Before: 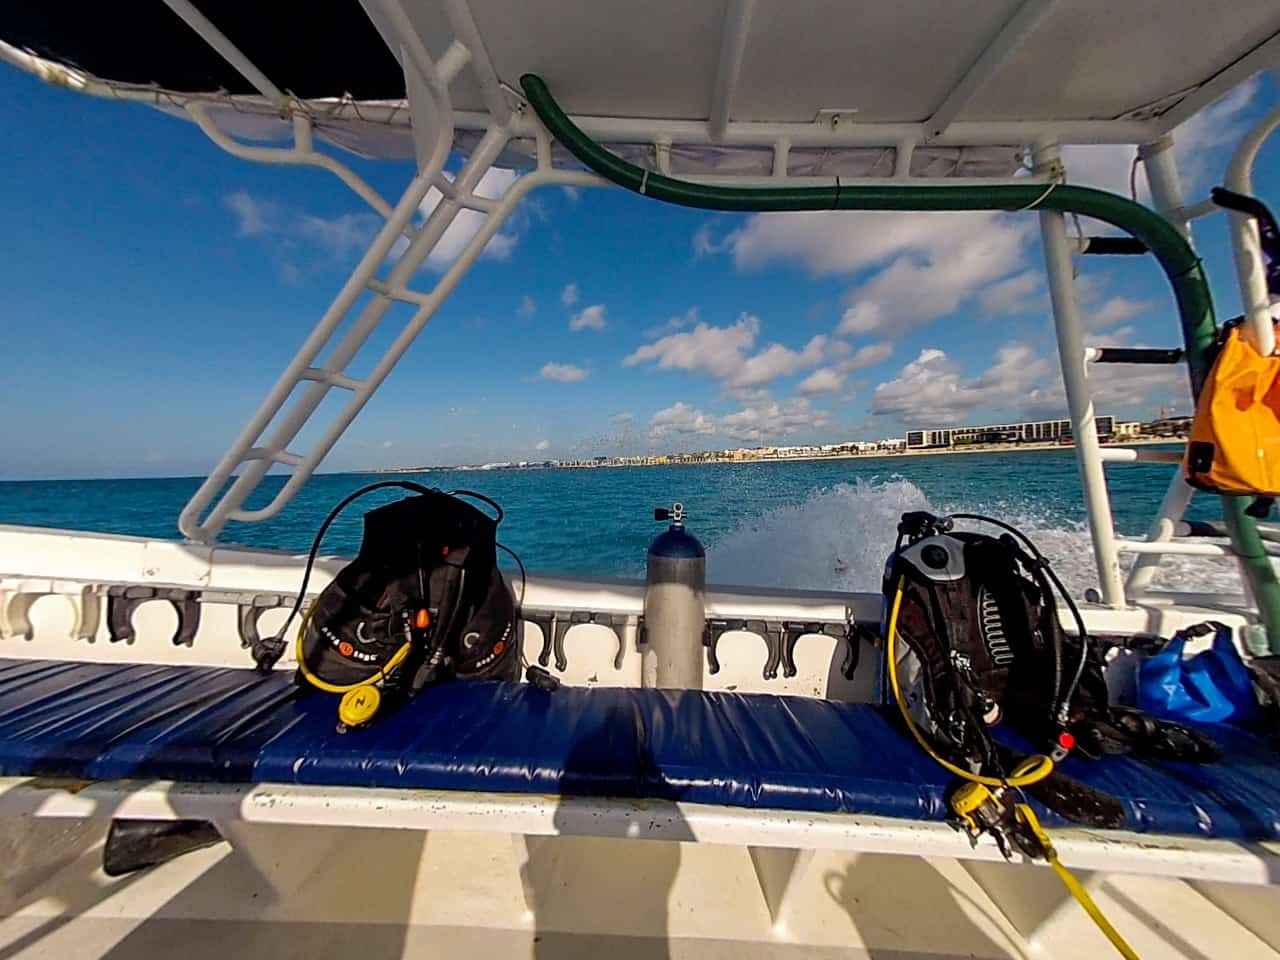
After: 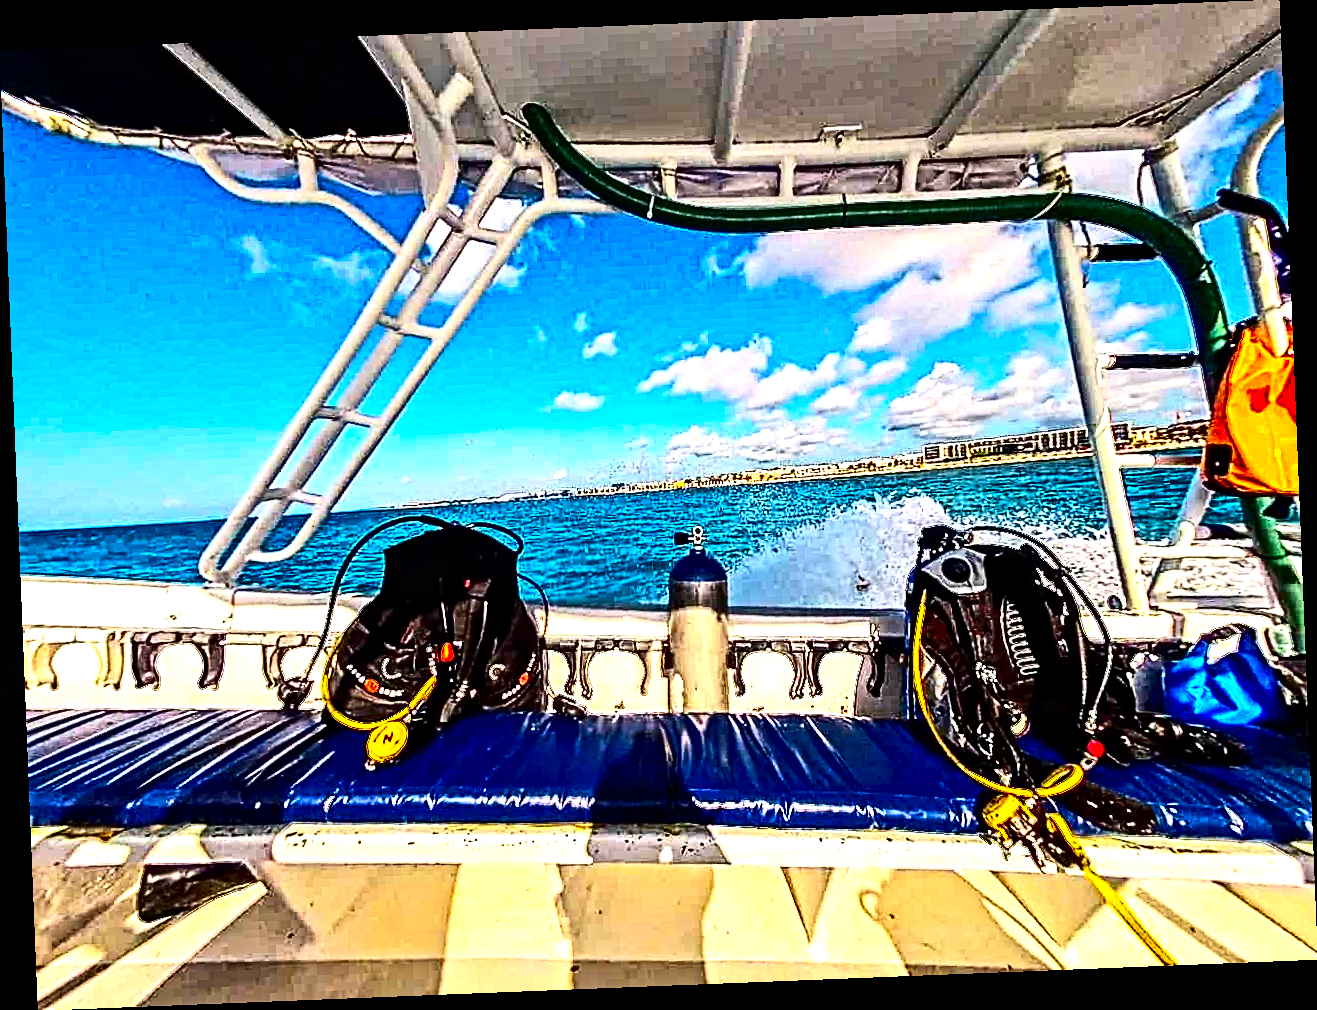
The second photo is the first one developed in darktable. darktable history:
exposure: black level correction 0, exposure 0.7 EV, compensate exposure bias true, compensate highlight preservation false
rotate and perspective: rotation -2.29°, automatic cropping off
tone equalizer: -8 EV -0.75 EV, -7 EV -0.7 EV, -6 EV -0.6 EV, -5 EV -0.4 EV, -3 EV 0.4 EV, -2 EV 0.6 EV, -1 EV 0.7 EV, +0 EV 0.75 EV, edges refinement/feathering 500, mask exposure compensation -1.57 EV, preserve details no
contrast brightness saturation: contrast 0.26, brightness 0.02, saturation 0.87
contrast equalizer: octaves 7, y [[0.406, 0.494, 0.589, 0.753, 0.877, 0.999], [0.5 ×6], [0.5 ×6], [0 ×6], [0 ×6]]
